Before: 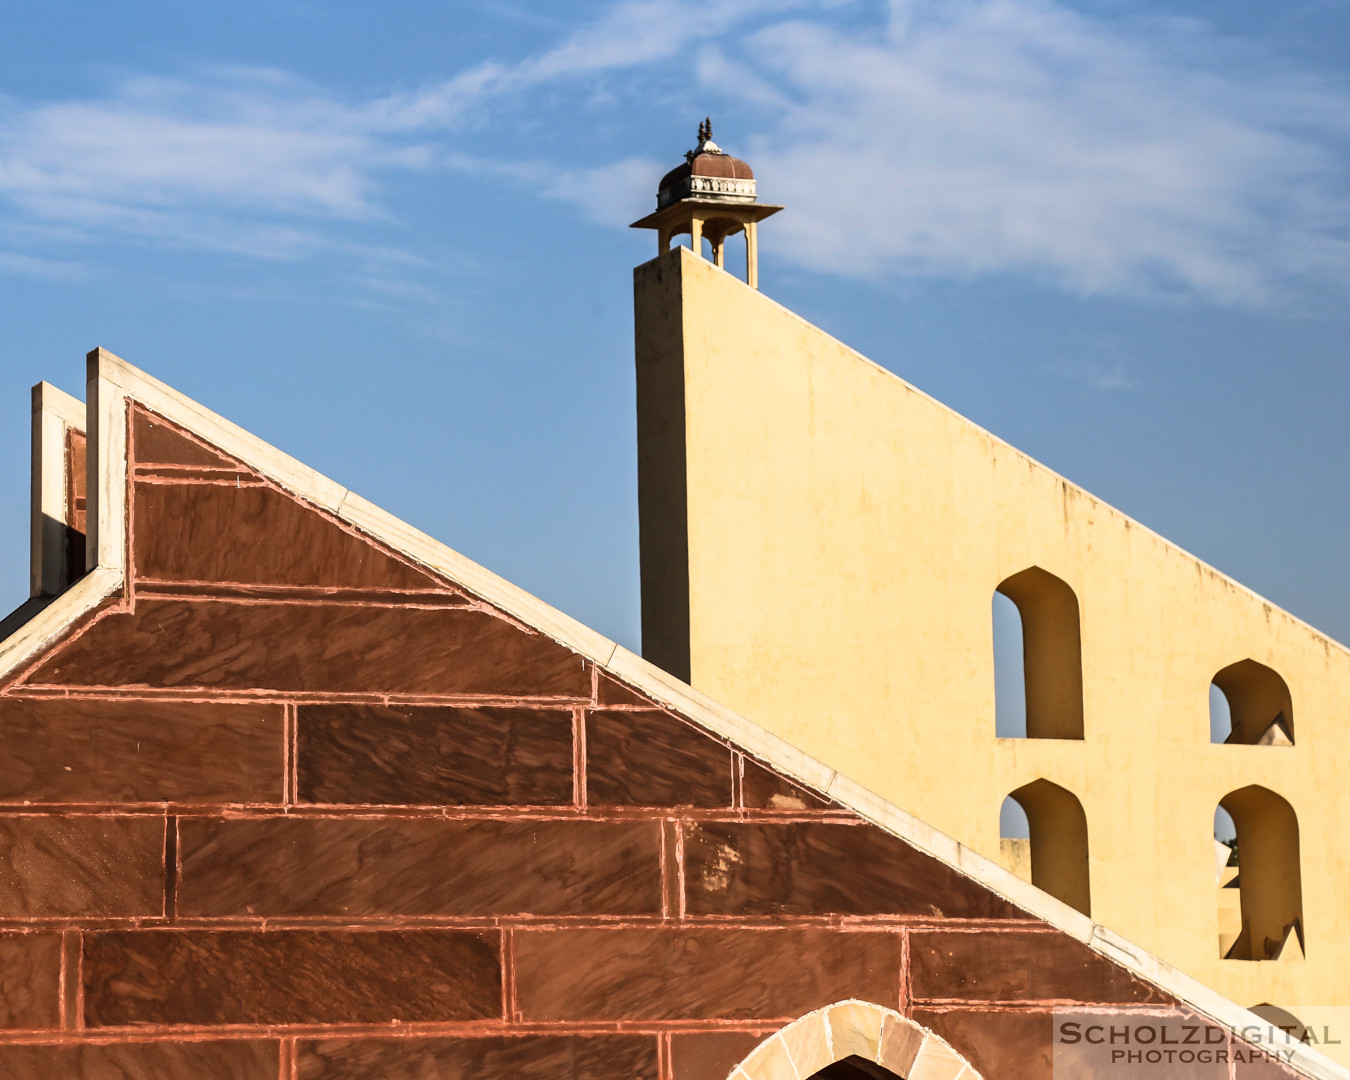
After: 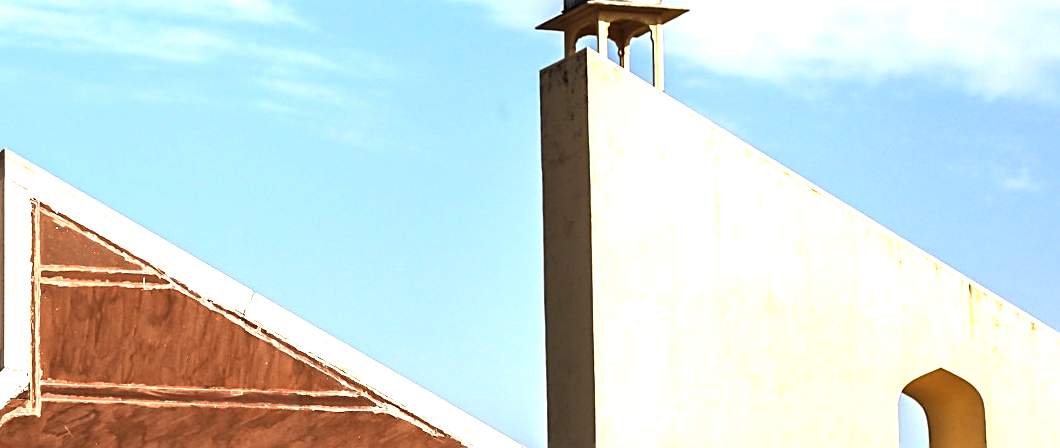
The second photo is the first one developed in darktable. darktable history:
sharpen: on, module defaults
crop: left 7.036%, top 18.398%, right 14.379%, bottom 40.043%
exposure: black level correction 0, exposure 1.2 EV, compensate highlight preservation false
